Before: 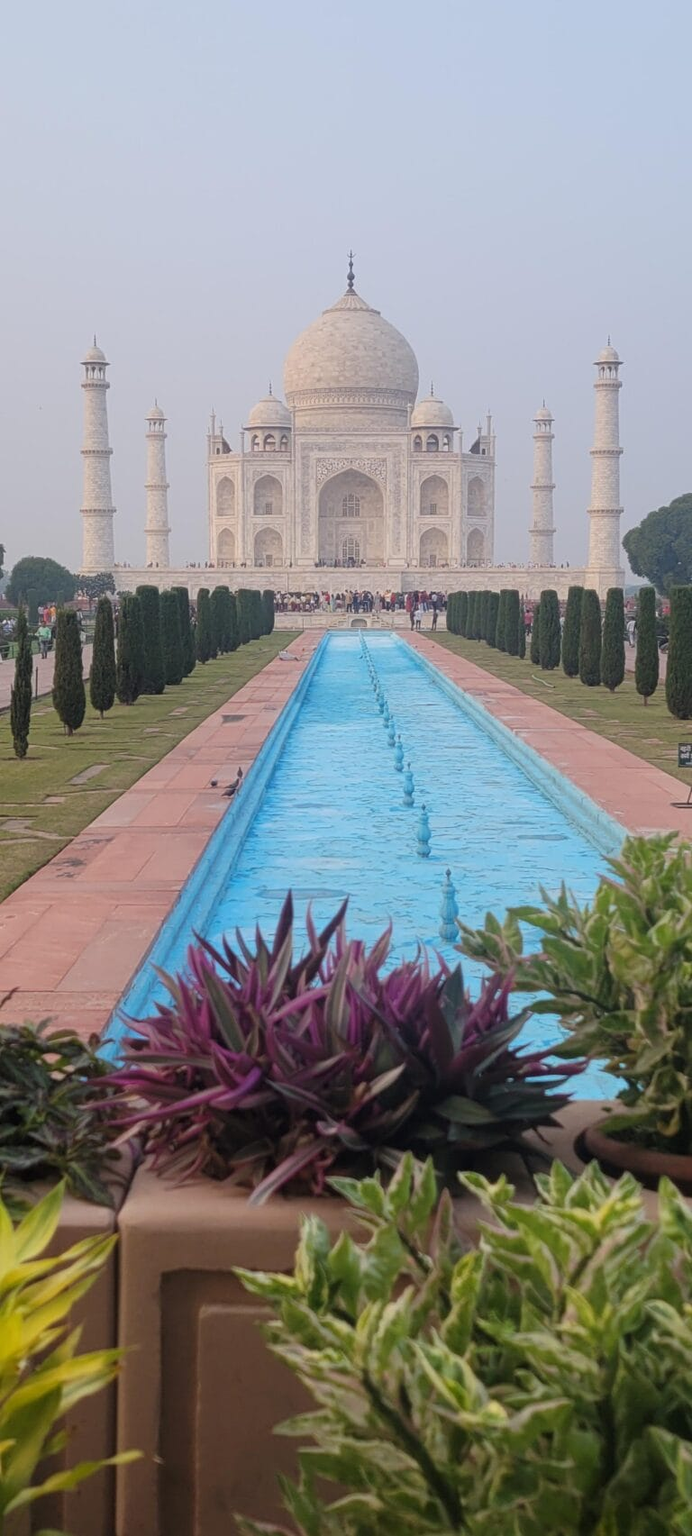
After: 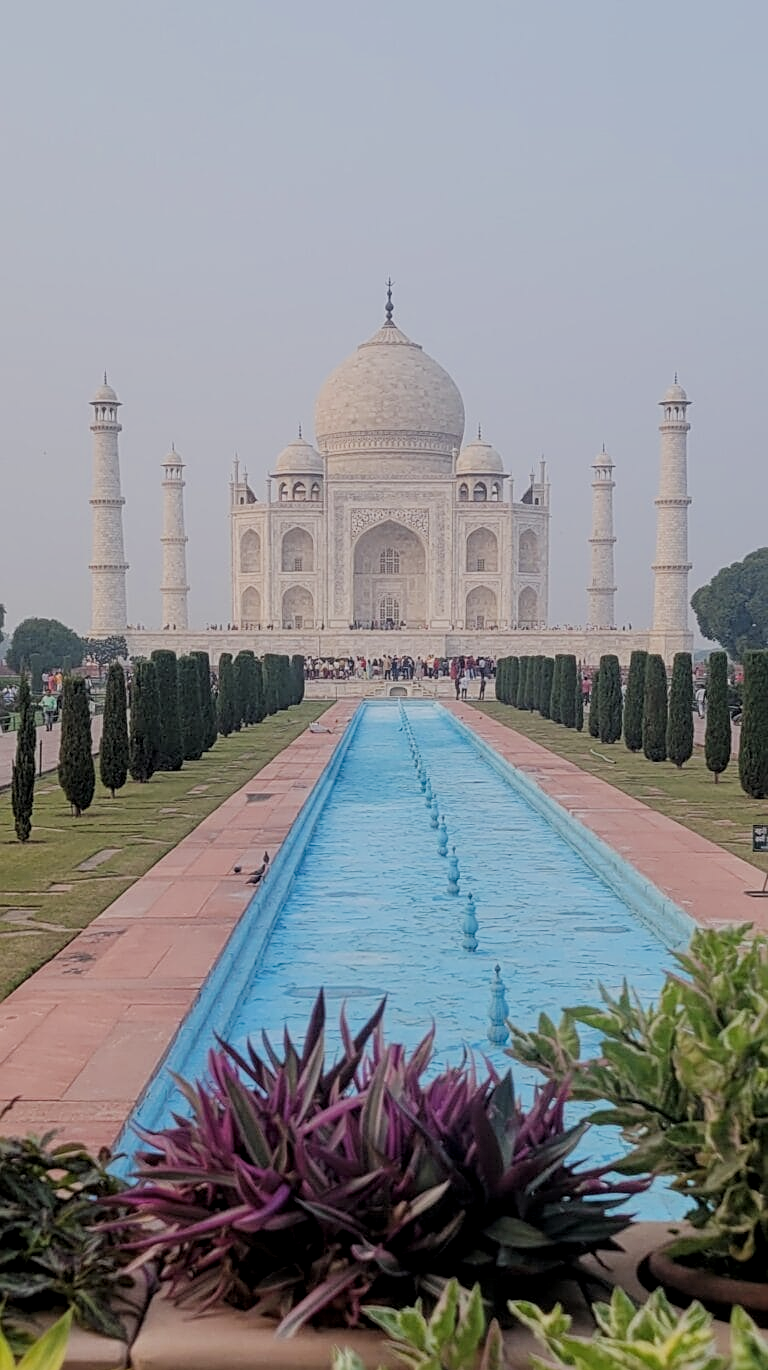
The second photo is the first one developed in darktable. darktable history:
filmic rgb: black relative exposure -7.65 EV, white relative exposure 4.56 EV, hardness 3.61
crop: bottom 19.645%
sharpen: on, module defaults
local contrast: on, module defaults
